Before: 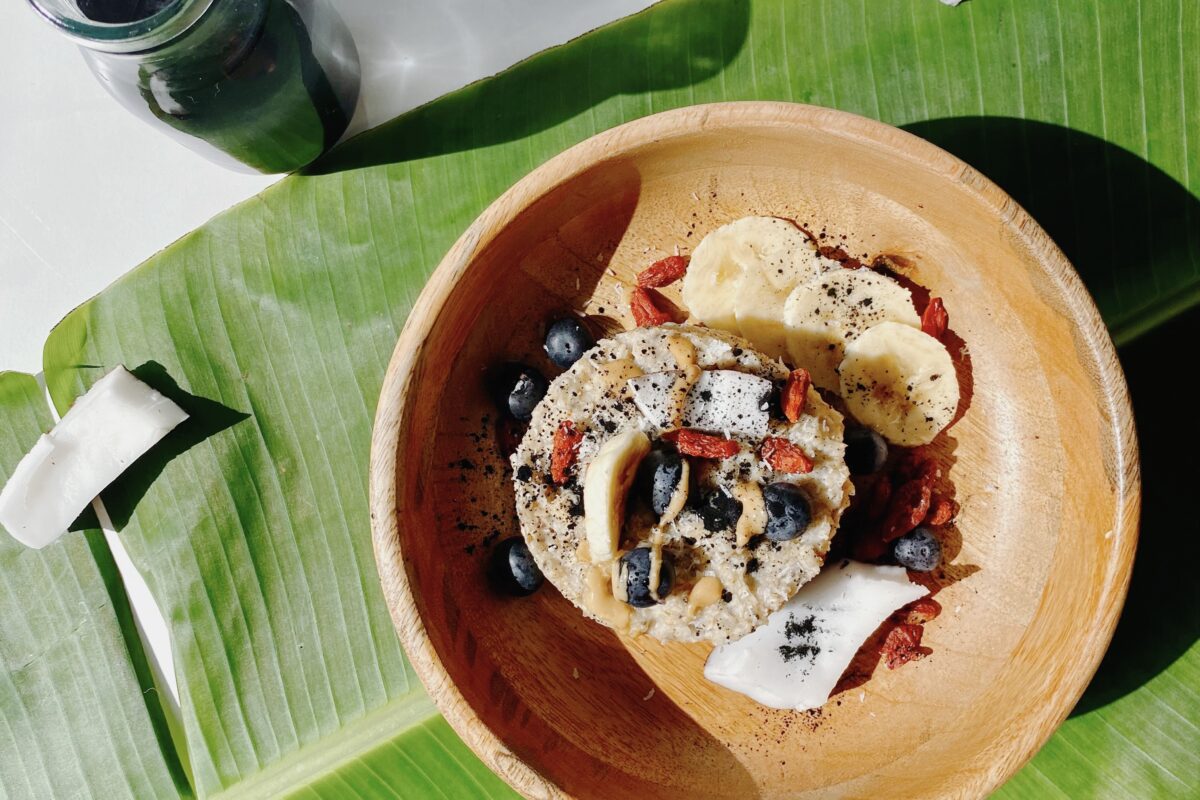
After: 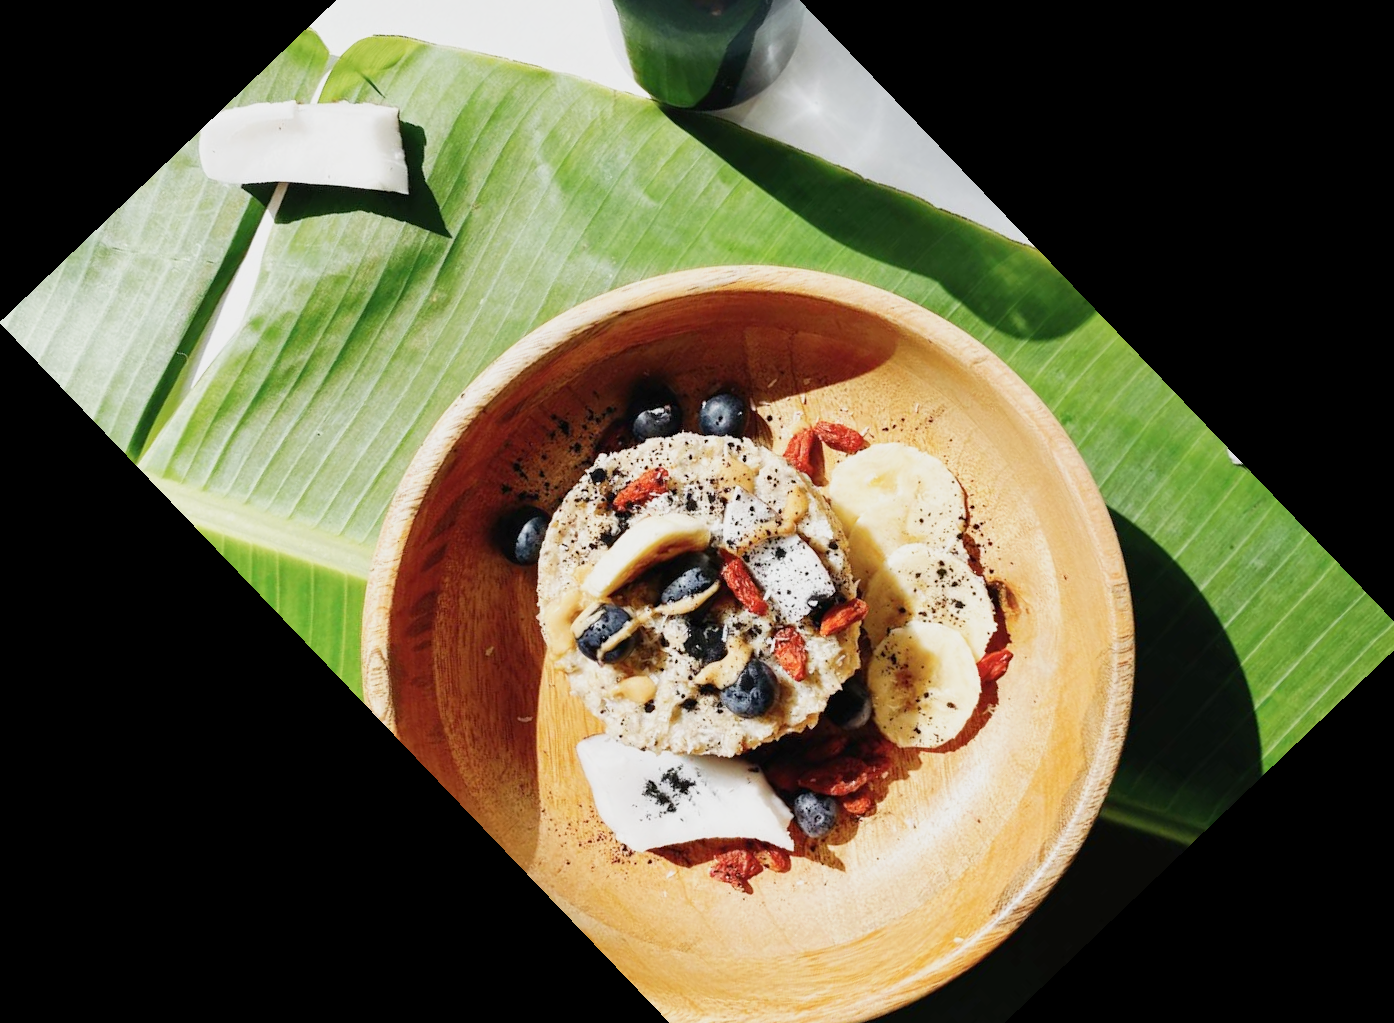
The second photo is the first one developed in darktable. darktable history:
crop and rotate: angle -46.26°, top 16.234%, right 0.912%, bottom 11.704%
base curve: curves: ch0 [(0, 0) (0.088, 0.125) (0.176, 0.251) (0.354, 0.501) (0.613, 0.749) (1, 0.877)], preserve colors none
tone equalizer: on, module defaults
